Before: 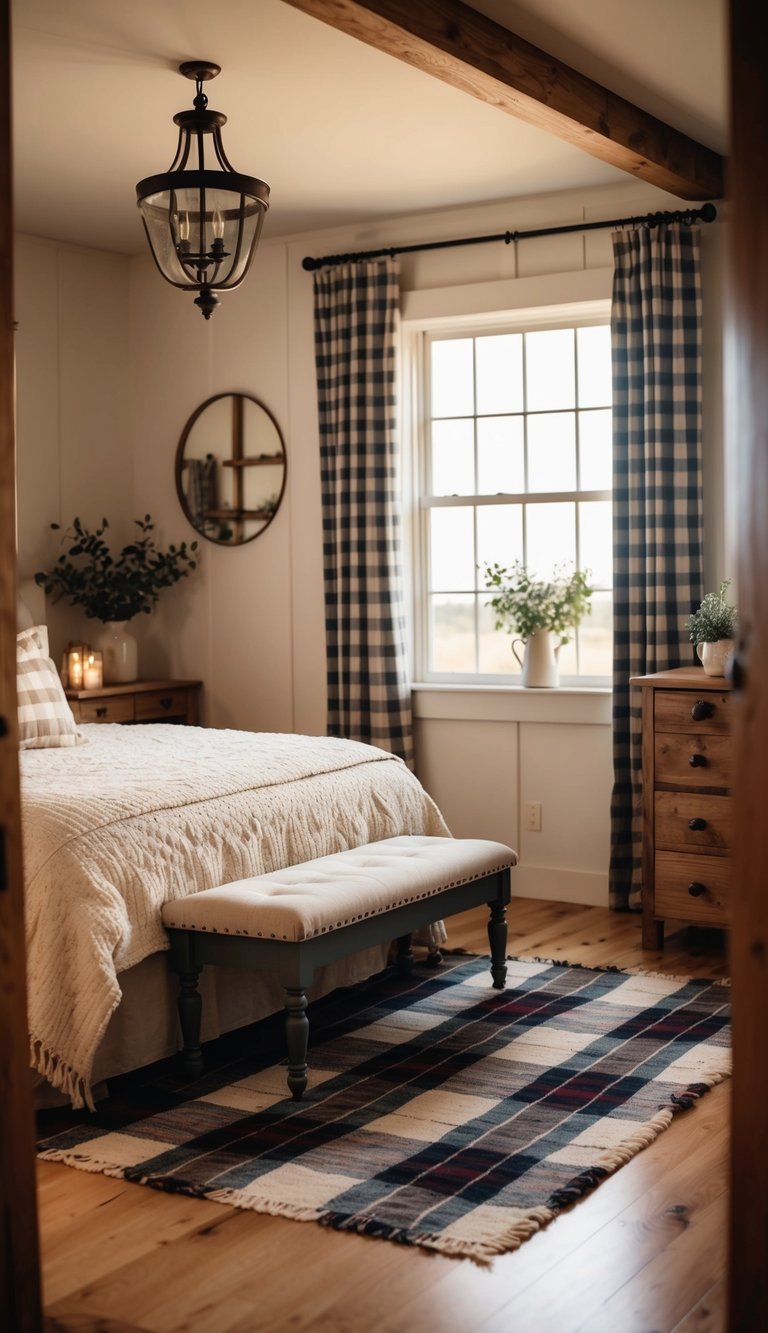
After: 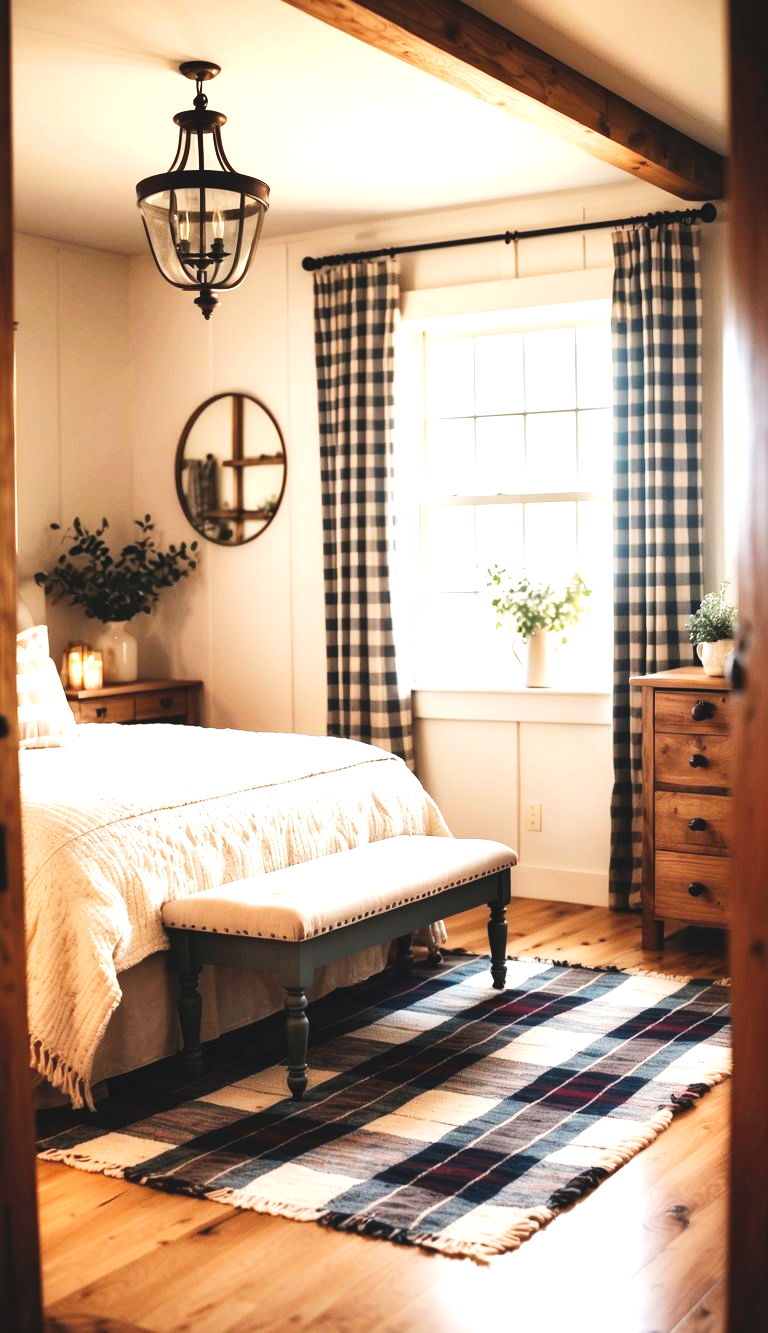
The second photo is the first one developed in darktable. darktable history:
exposure: black level correction -0.001, exposure 1.341 EV, compensate highlight preservation false
tone curve: curves: ch0 [(0, 0.032) (0.181, 0.156) (0.751, 0.829) (1, 1)], preserve colors none
